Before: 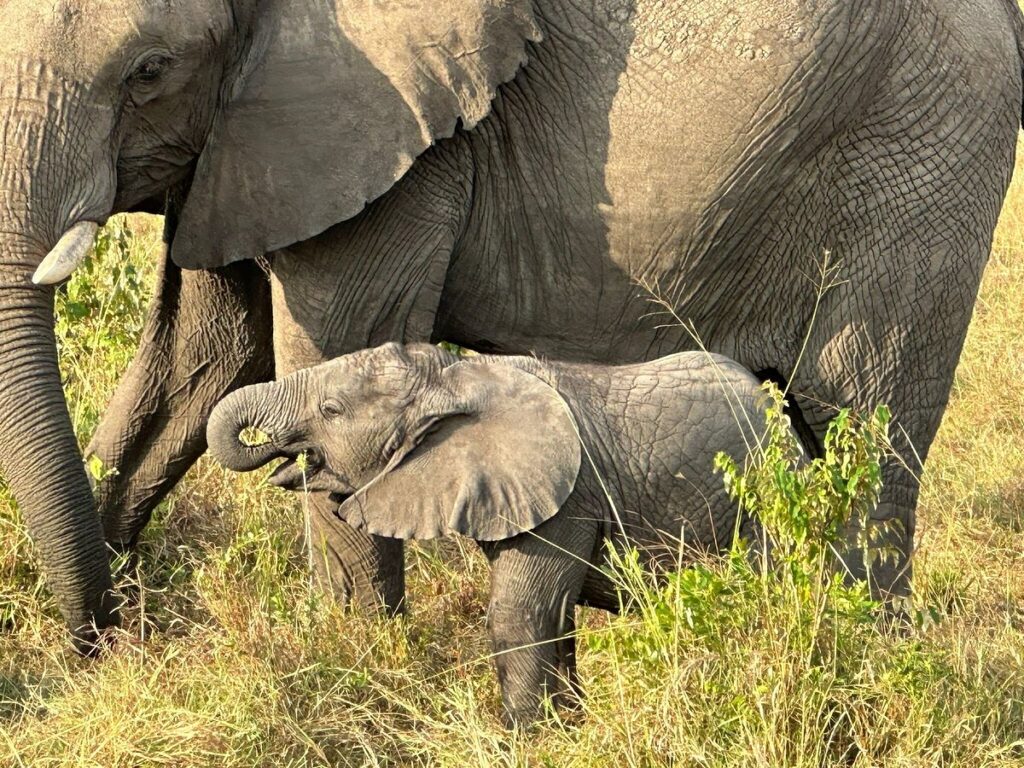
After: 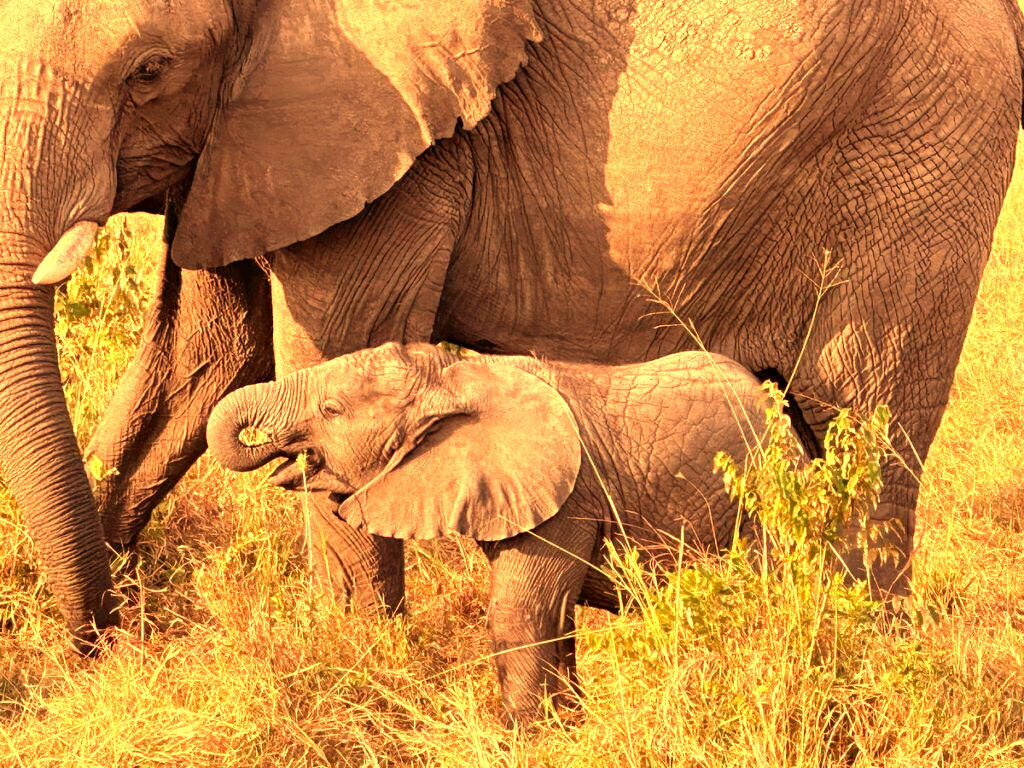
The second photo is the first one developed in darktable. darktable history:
white balance: red 1.467, blue 0.684
exposure: exposure 0.2 EV, compensate highlight preservation false
rgb levels: mode RGB, independent channels, levels [[0, 0.474, 1], [0, 0.5, 1], [0, 0.5, 1]]
